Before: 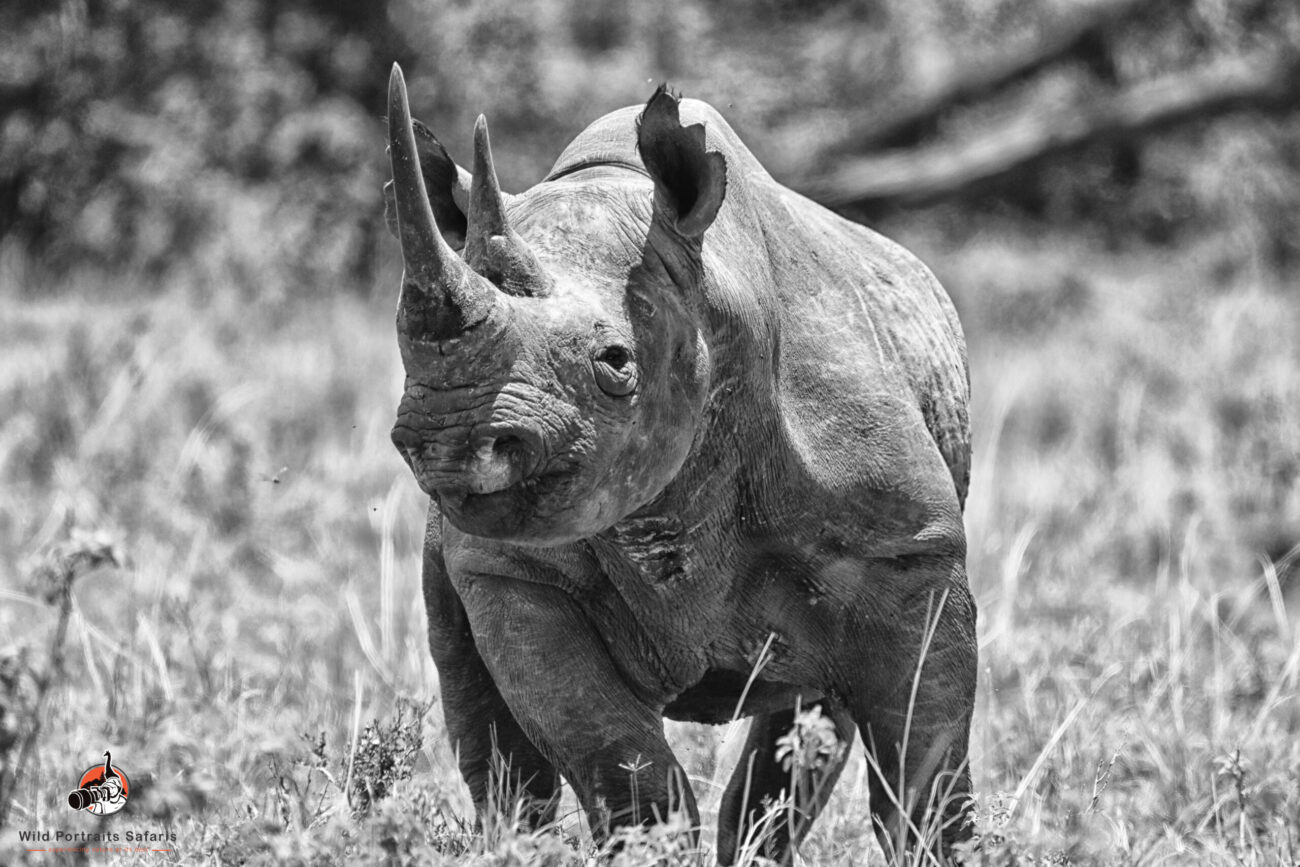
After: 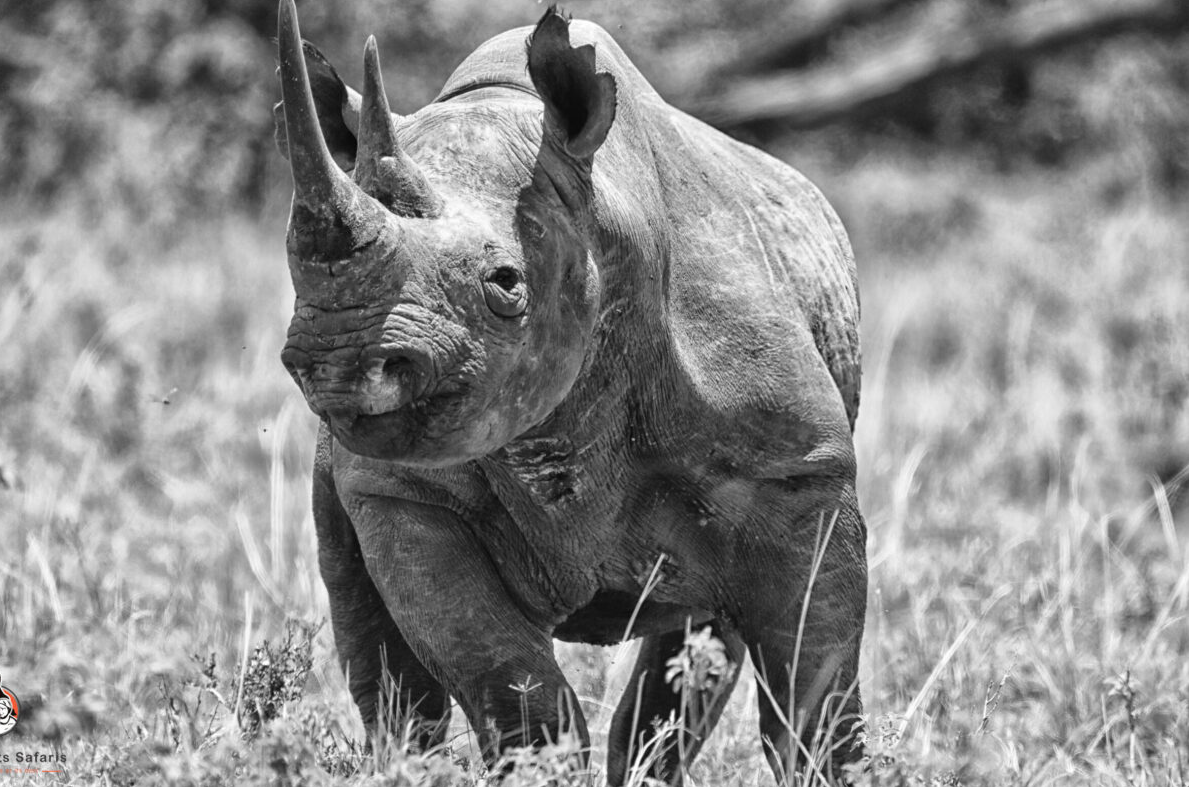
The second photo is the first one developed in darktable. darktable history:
crop and rotate: left 8.488%, top 9.13%
